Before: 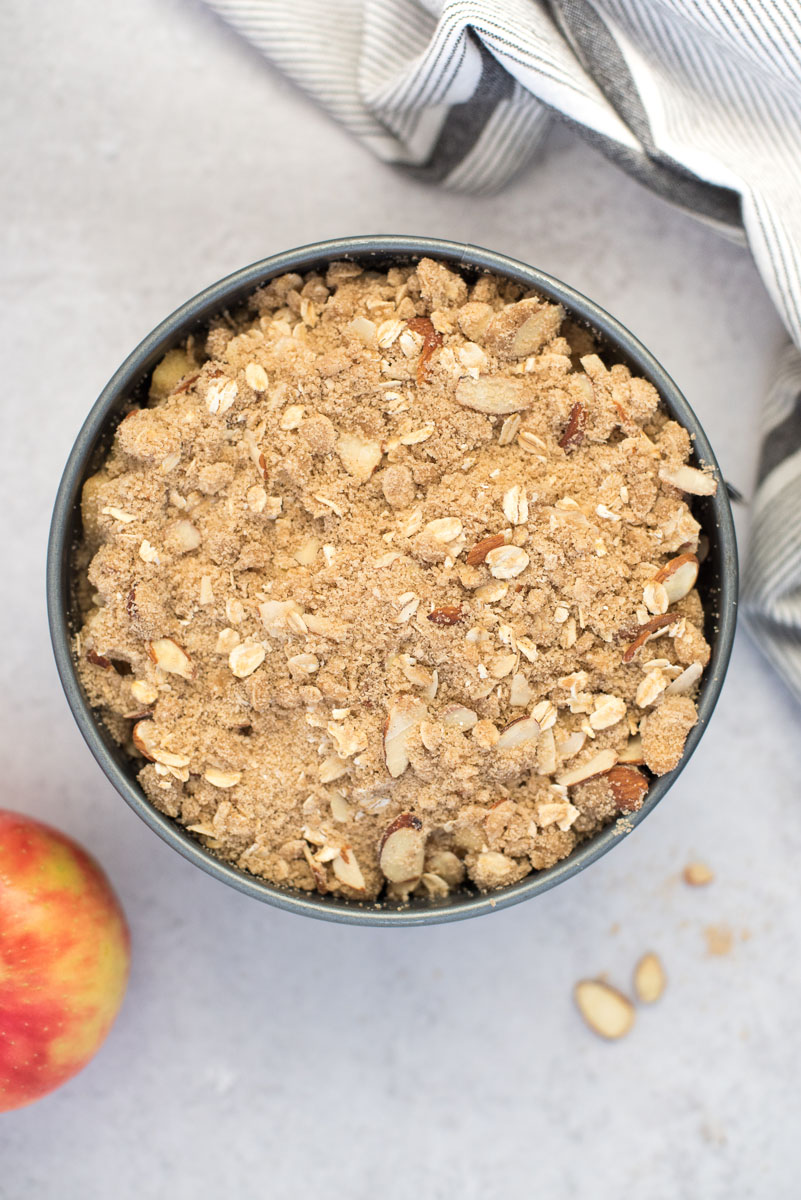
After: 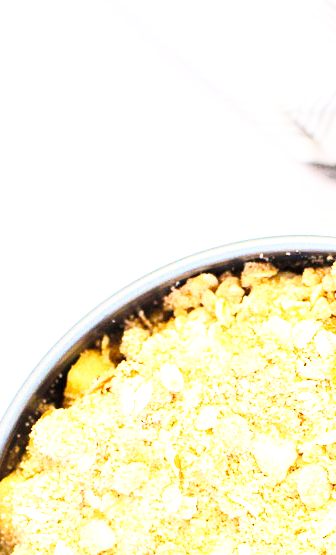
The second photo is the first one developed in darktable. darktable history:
color balance rgb: perceptual saturation grading › global saturation 25%, perceptual brilliance grading › mid-tones 10%, perceptual brilliance grading › shadows 15%, global vibrance 20%
white balance: red 1.009, blue 1.027
base curve: curves: ch0 [(0, 0) (0.026, 0.03) (0.109, 0.232) (0.351, 0.748) (0.669, 0.968) (1, 1)], preserve colors none
shadows and highlights: shadows 0, highlights 40
tone equalizer: on, module defaults
exposure: black level correction 0, exposure 0.7 EV, compensate exposure bias true, compensate highlight preservation false
crop and rotate: left 10.817%, top 0.062%, right 47.194%, bottom 53.626%
